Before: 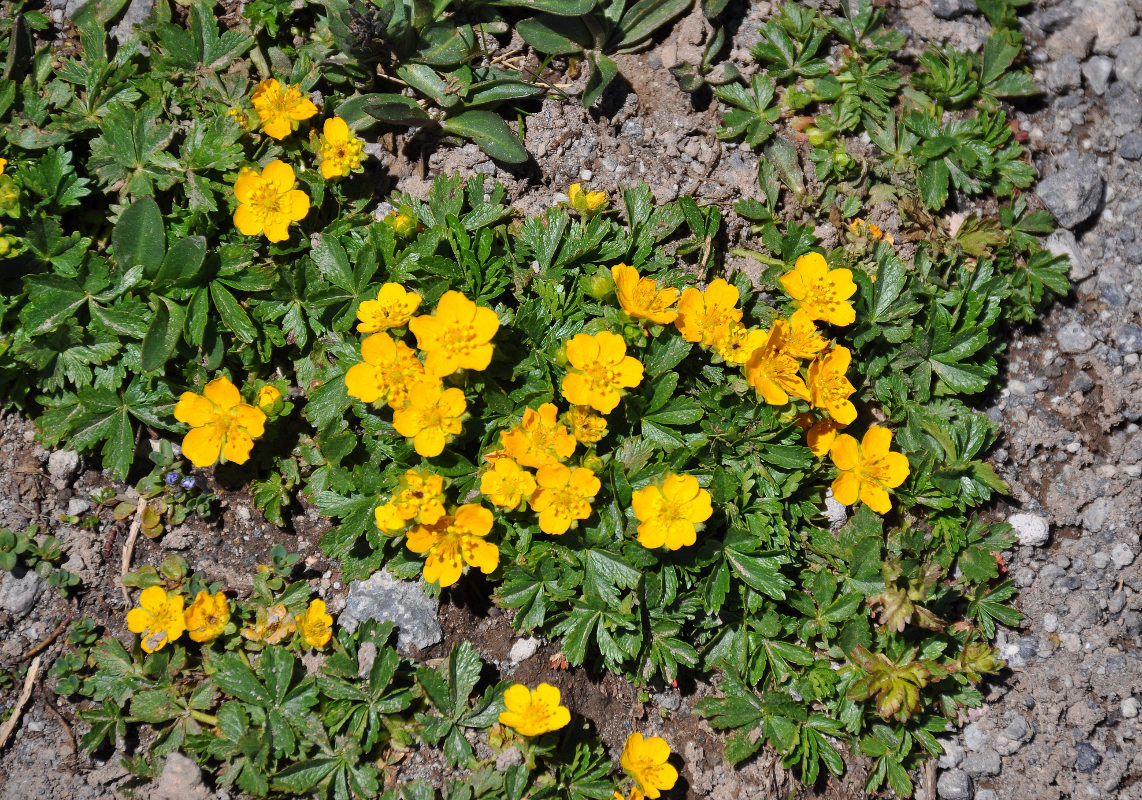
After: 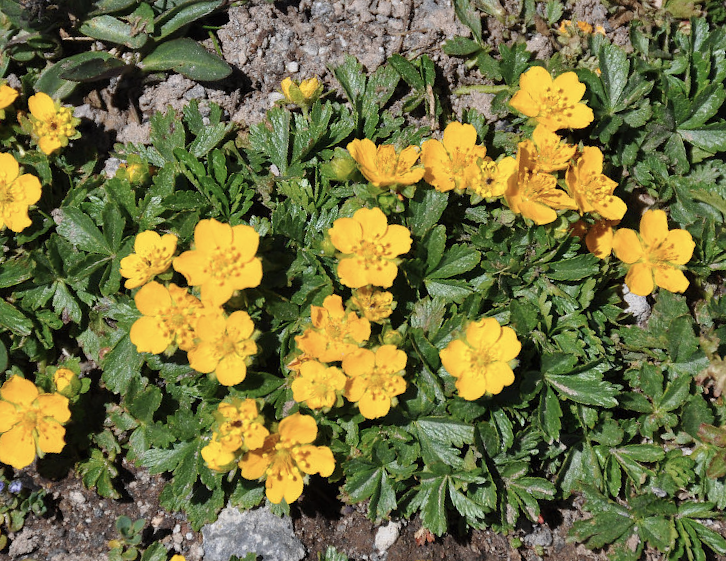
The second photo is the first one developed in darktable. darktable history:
color correction: highlights b* -0.048, saturation 0.784
crop and rotate: angle 18.85°, left 6.801%, right 3.714%, bottom 1.128%
